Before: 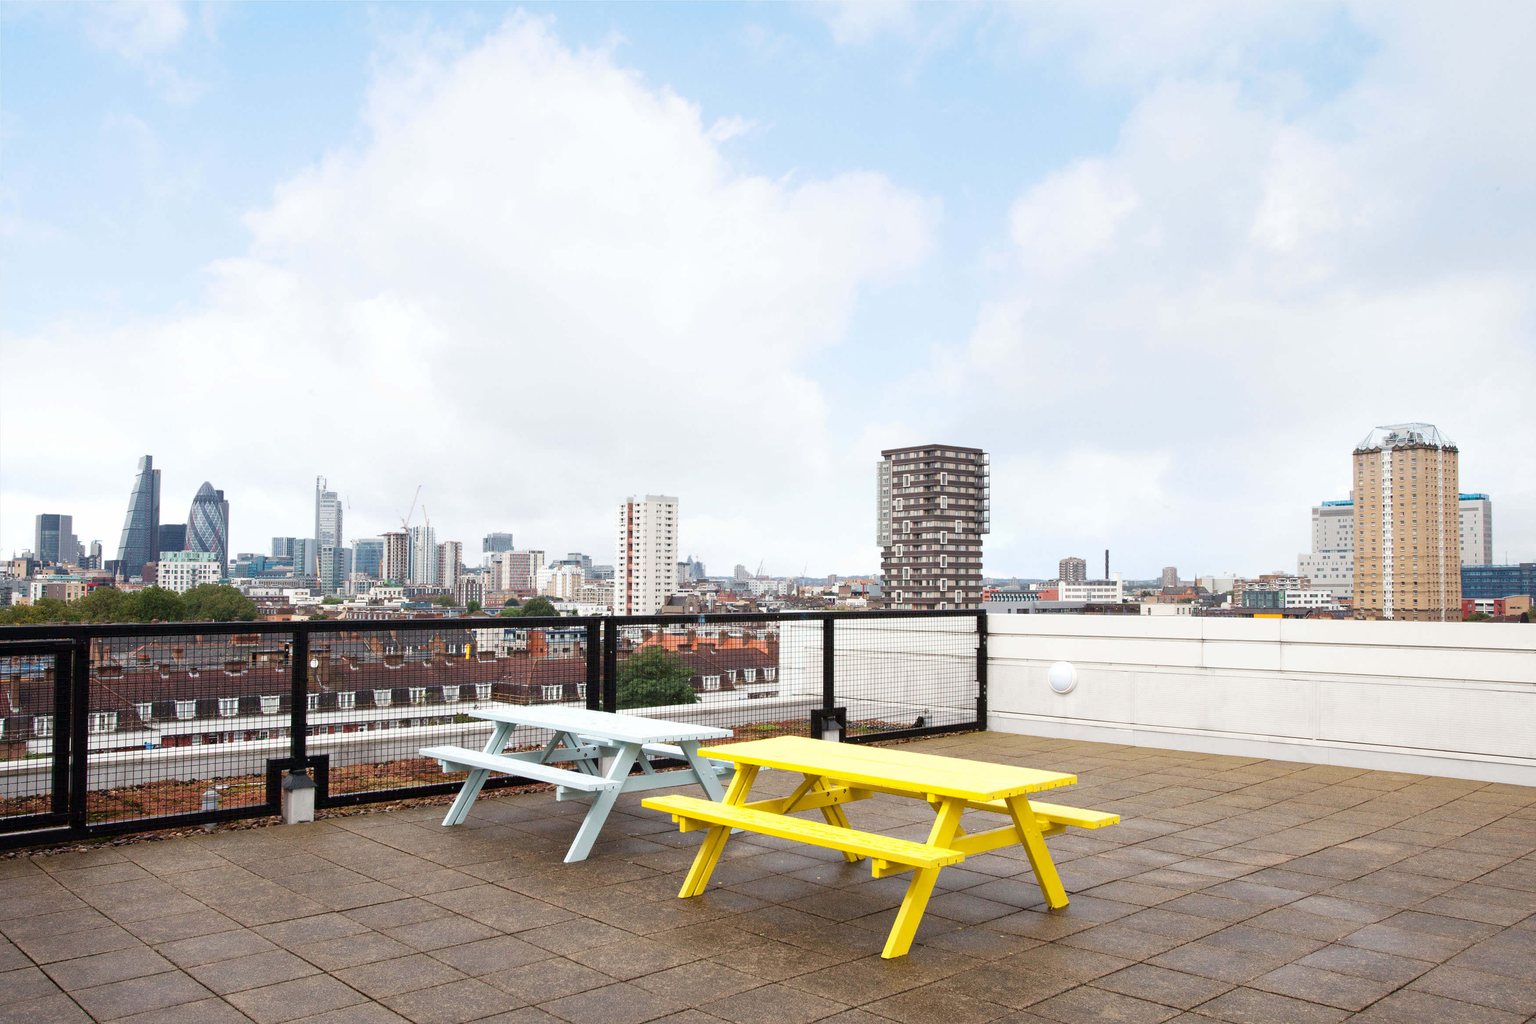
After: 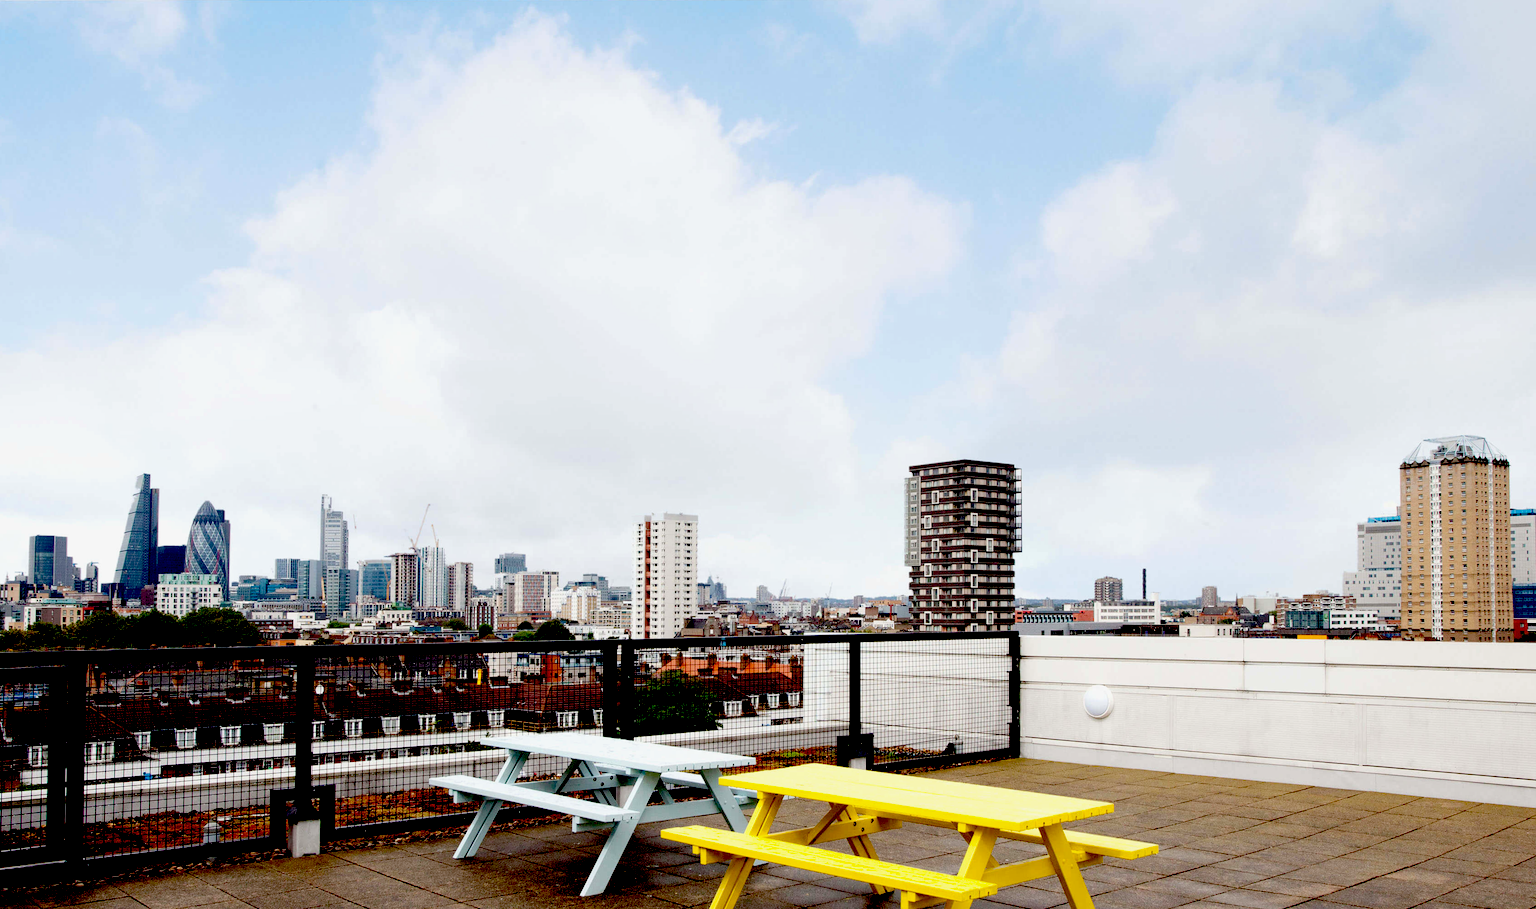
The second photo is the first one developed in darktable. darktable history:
crop and rotate: angle 0.2°, left 0.275%, right 3.127%, bottom 14.18%
exposure: black level correction 0.1, exposure -0.092 EV, compensate highlight preservation false
